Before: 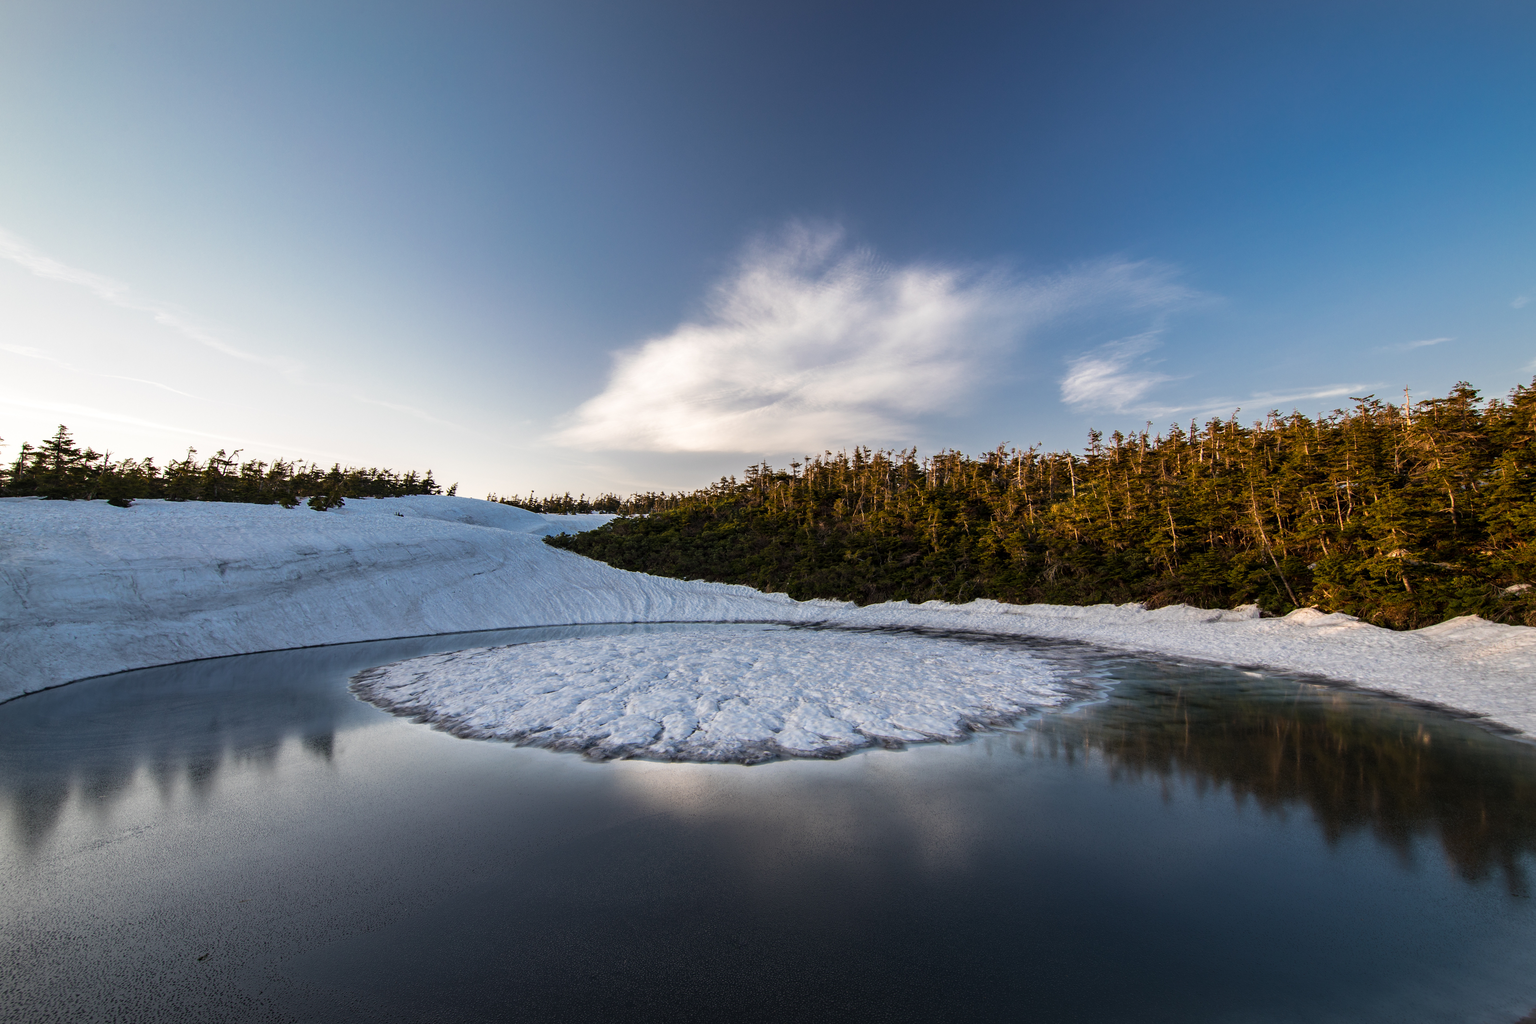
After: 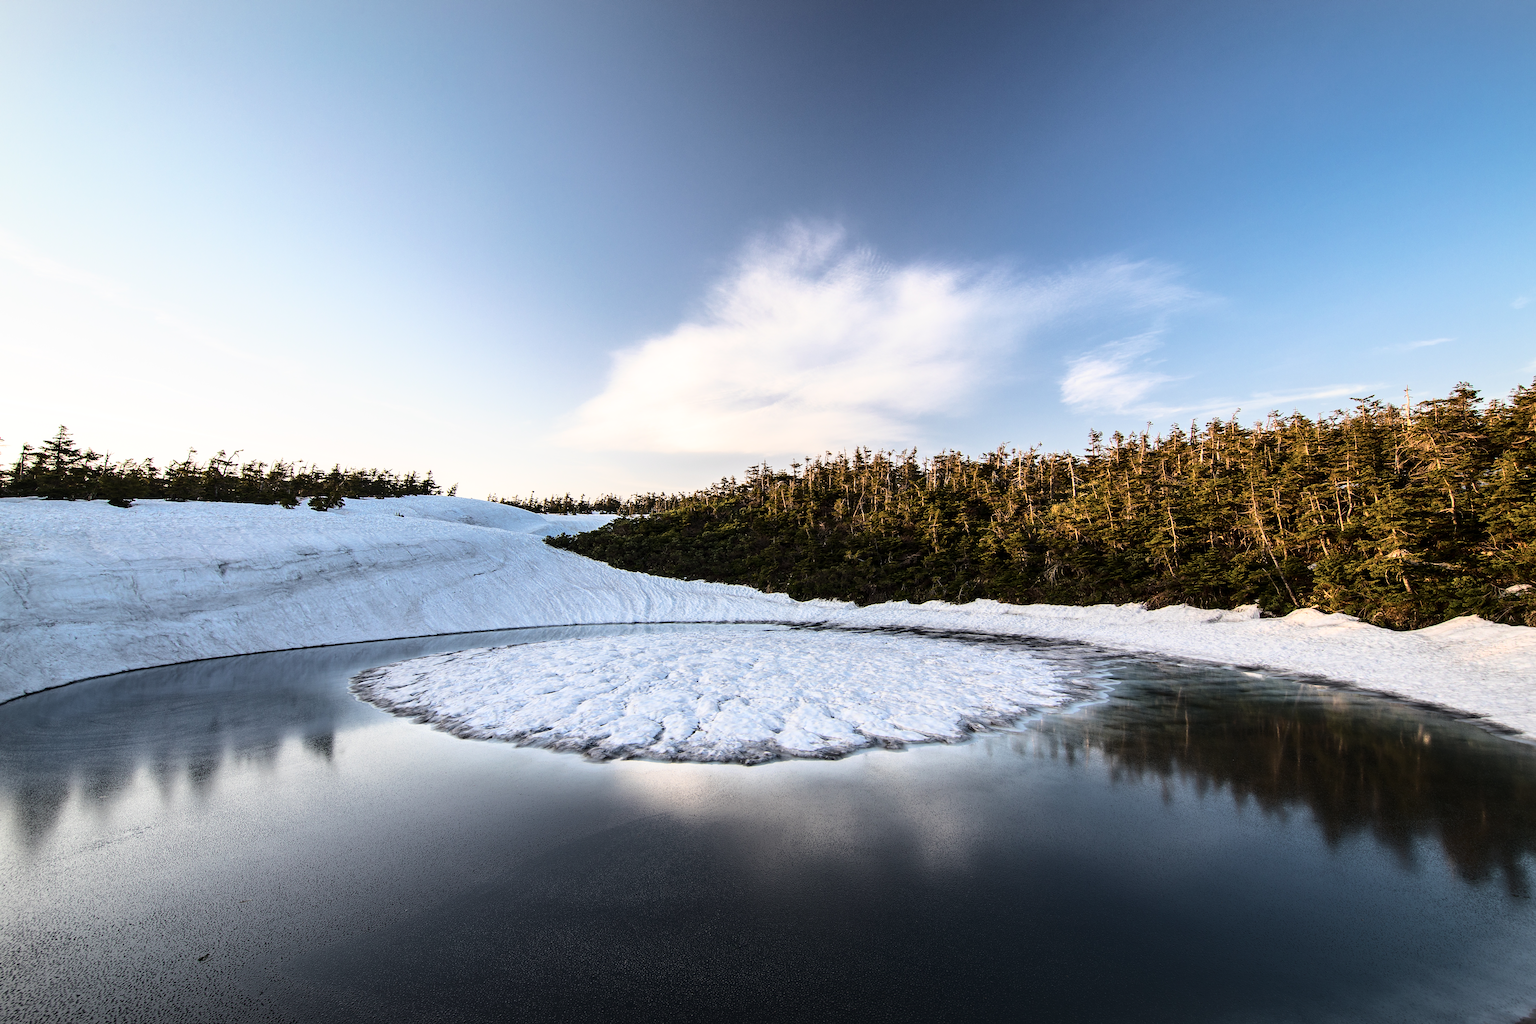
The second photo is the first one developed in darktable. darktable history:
sharpen: on, module defaults
contrast brightness saturation: contrast 0.106, saturation -0.177
base curve: curves: ch0 [(0, 0) (0.028, 0.03) (0.121, 0.232) (0.46, 0.748) (0.859, 0.968) (1, 1)]
